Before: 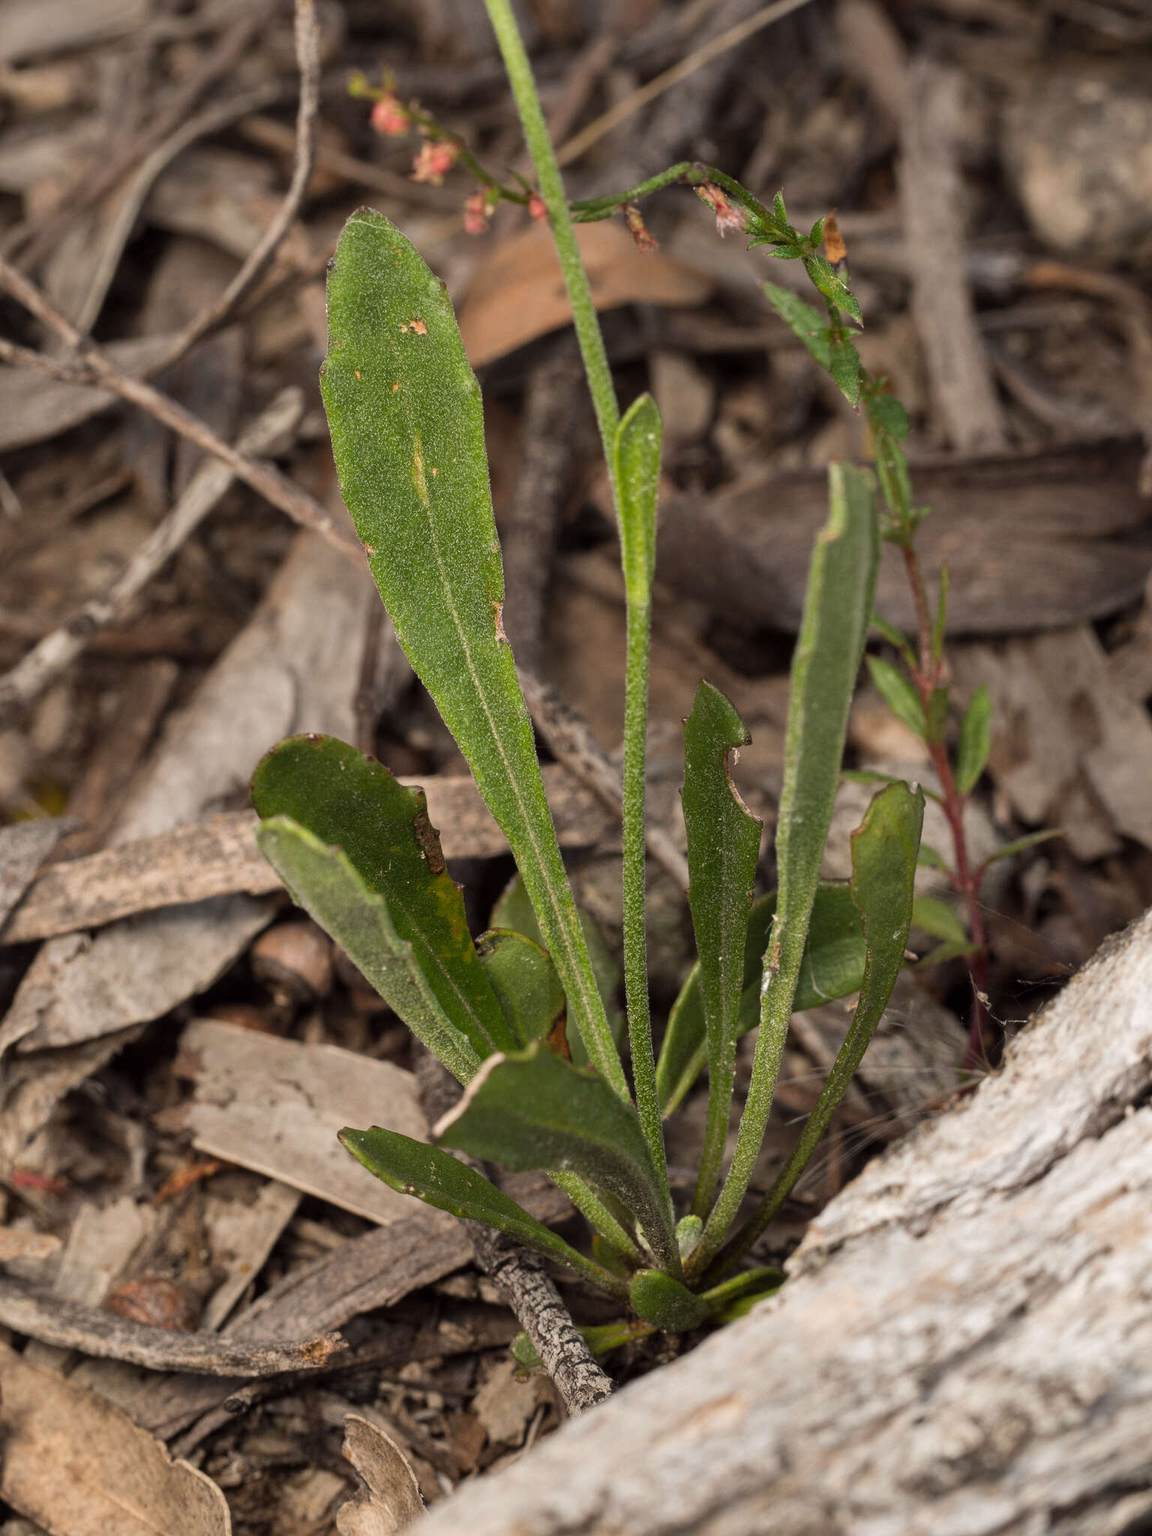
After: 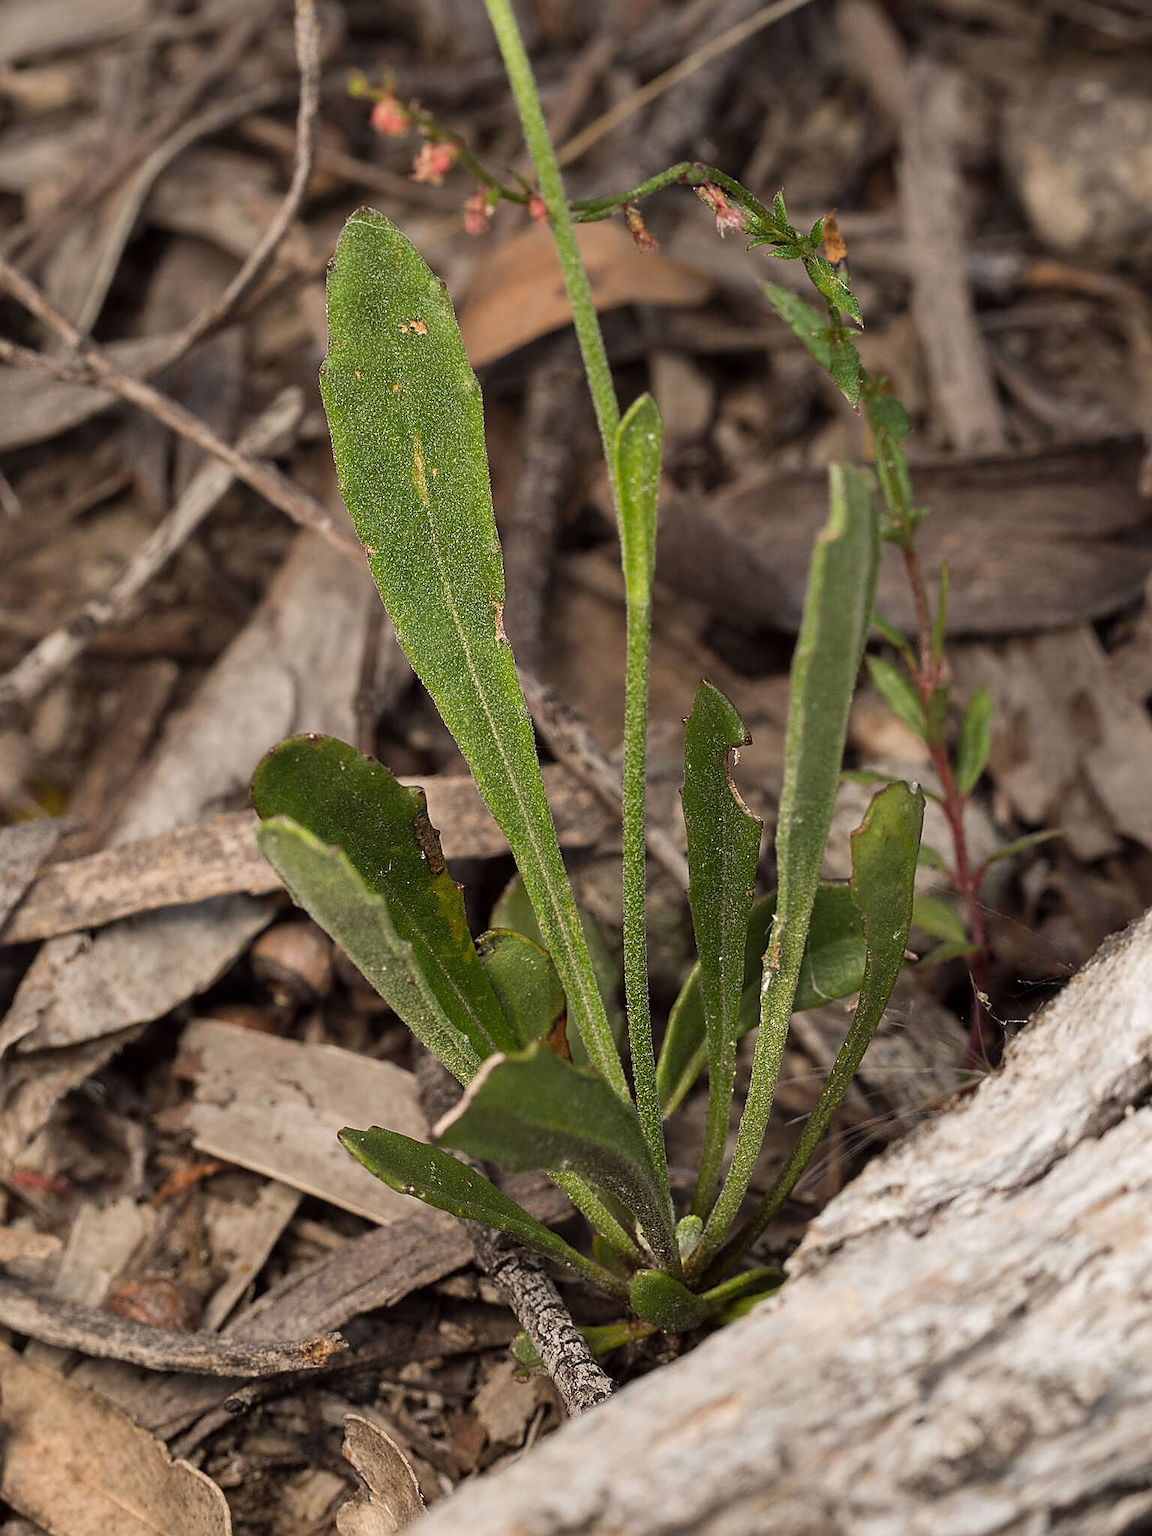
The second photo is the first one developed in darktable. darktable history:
sharpen: radius 1.404, amount 1.246, threshold 0.764
